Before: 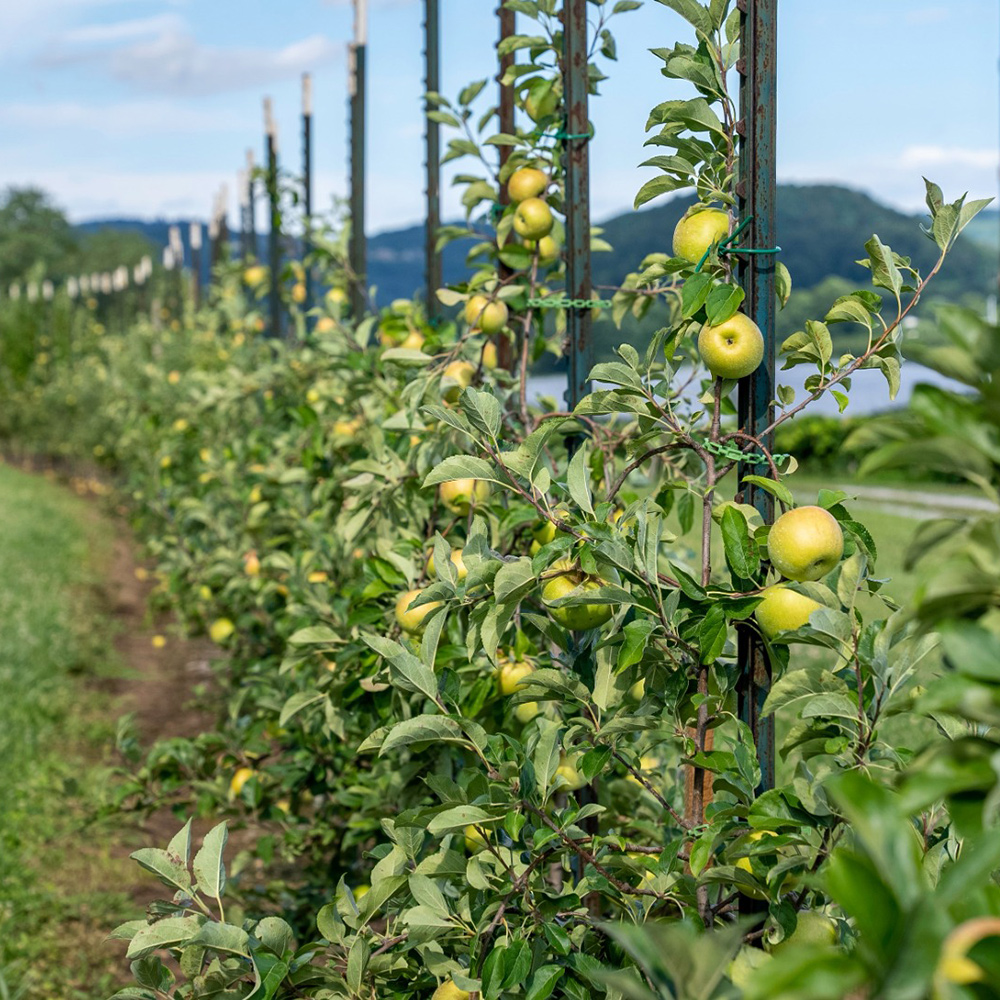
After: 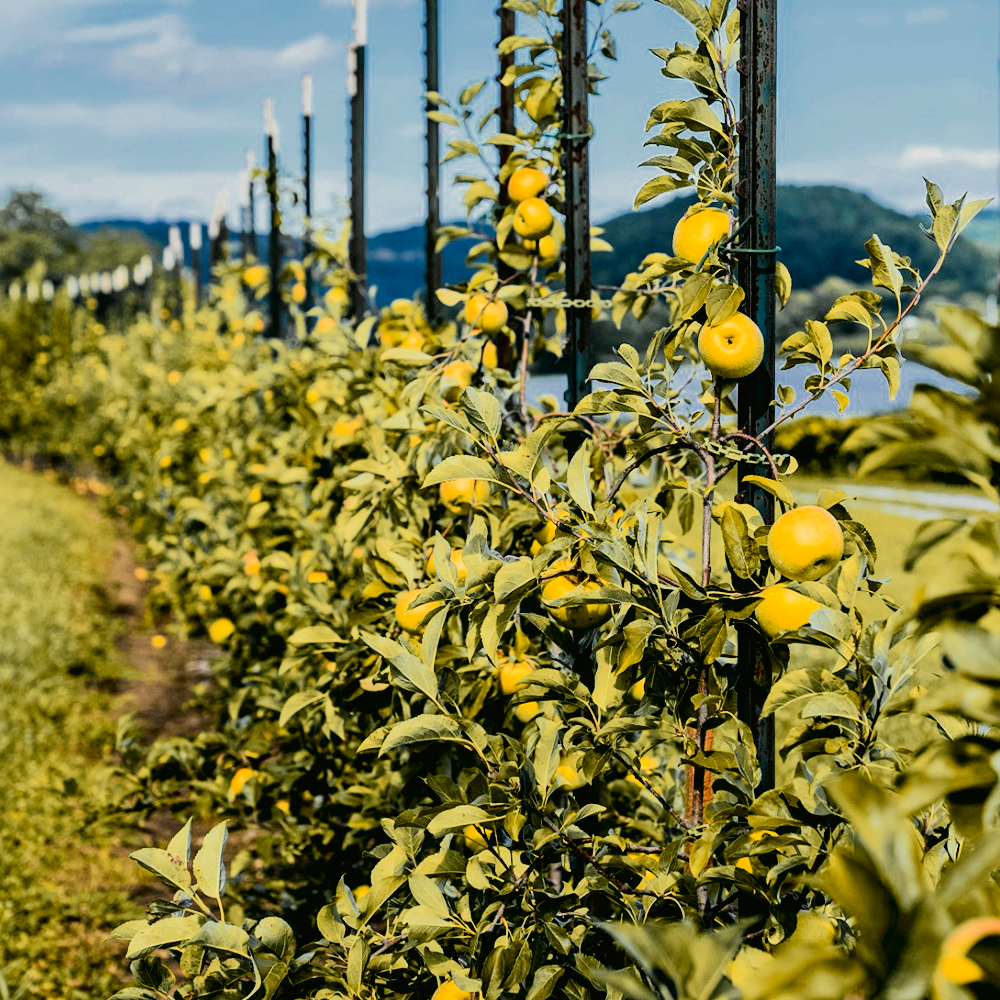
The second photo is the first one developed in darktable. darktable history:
tone curve: curves: ch0 [(0, 0.017) (0.091, 0.04) (0.296, 0.276) (0.439, 0.482) (0.64, 0.729) (0.785, 0.817) (0.995, 0.917)]; ch1 [(0, 0) (0.384, 0.365) (0.463, 0.447) (0.486, 0.474) (0.503, 0.497) (0.526, 0.52) (0.555, 0.564) (0.578, 0.589) (0.638, 0.66) (0.766, 0.773) (1, 1)]; ch2 [(0, 0) (0.374, 0.344) (0.446, 0.443) (0.501, 0.509) (0.528, 0.522) (0.569, 0.593) (0.61, 0.646) (0.666, 0.688) (1, 1)], color space Lab, independent channels, preserve colors none
filmic rgb: black relative exposure -4 EV, white relative exposure 3 EV, hardness 3.02, contrast 1.4
color zones: curves: ch0 [(0, 0.499) (0.143, 0.5) (0.286, 0.5) (0.429, 0.476) (0.571, 0.284) (0.714, 0.243) (0.857, 0.449) (1, 0.499)]; ch1 [(0, 0.532) (0.143, 0.645) (0.286, 0.696) (0.429, 0.211) (0.571, 0.504) (0.714, 0.493) (0.857, 0.495) (1, 0.532)]; ch2 [(0, 0.5) (0.143, 0.5) (0.286, 0.427) (0.429, 0.324) (0.571, 0.5) (0.714, 0.5) (0.857, 0.5) (1, 0.5)]
